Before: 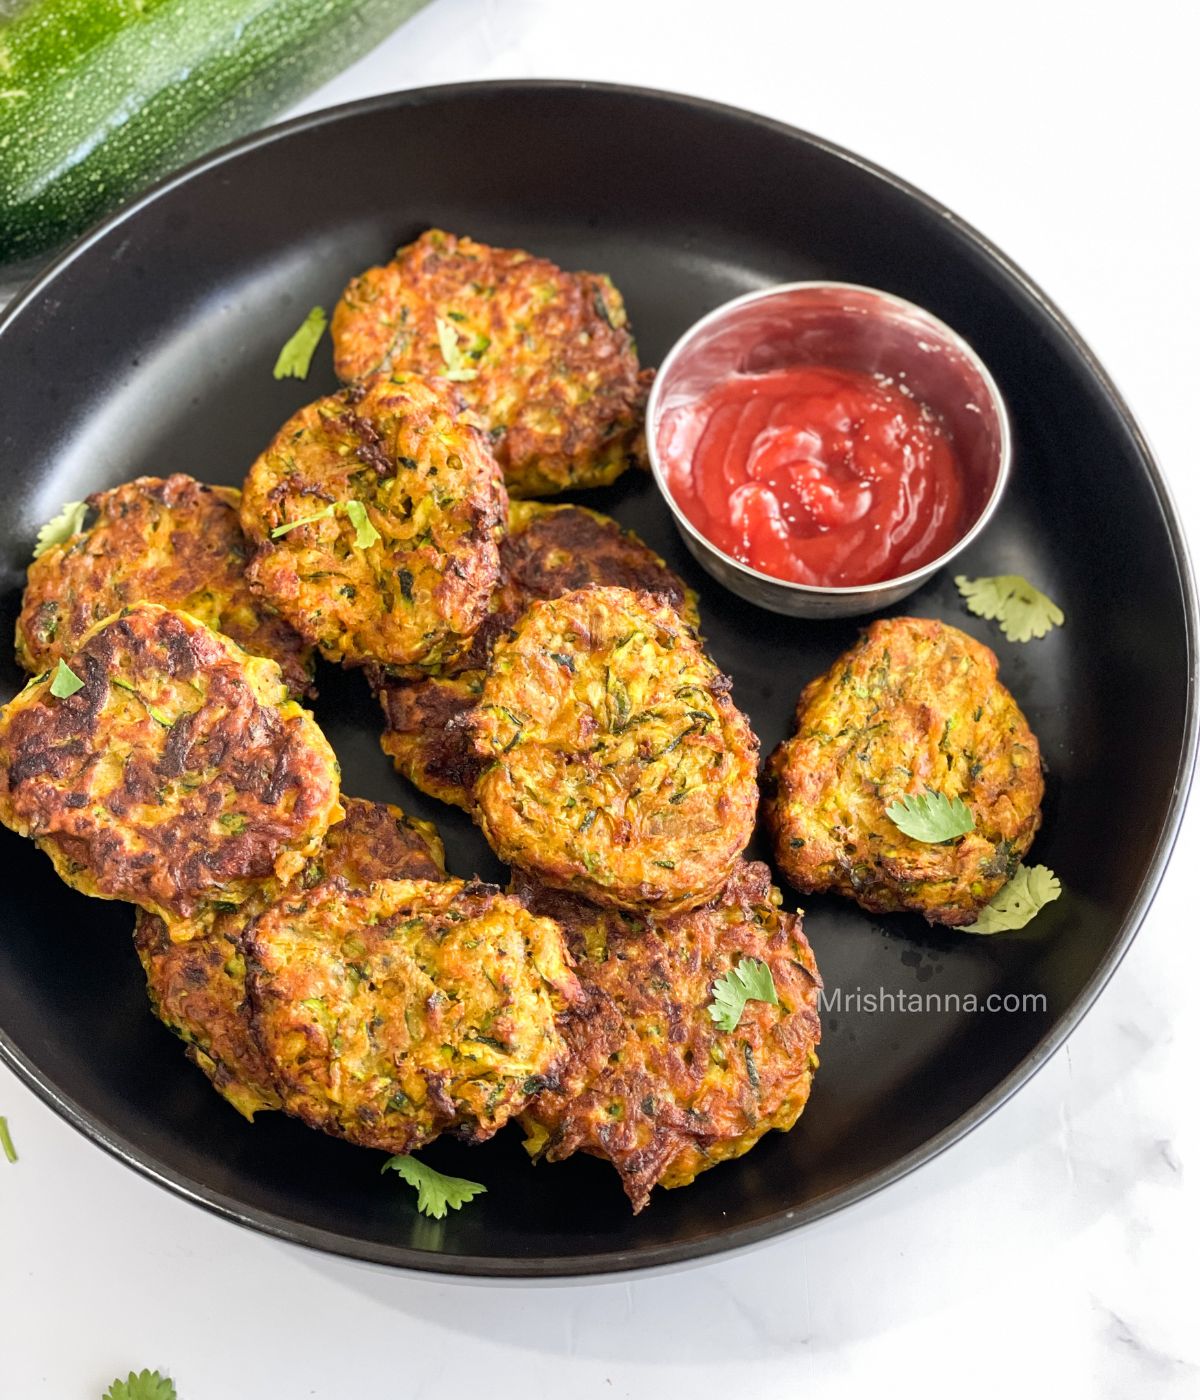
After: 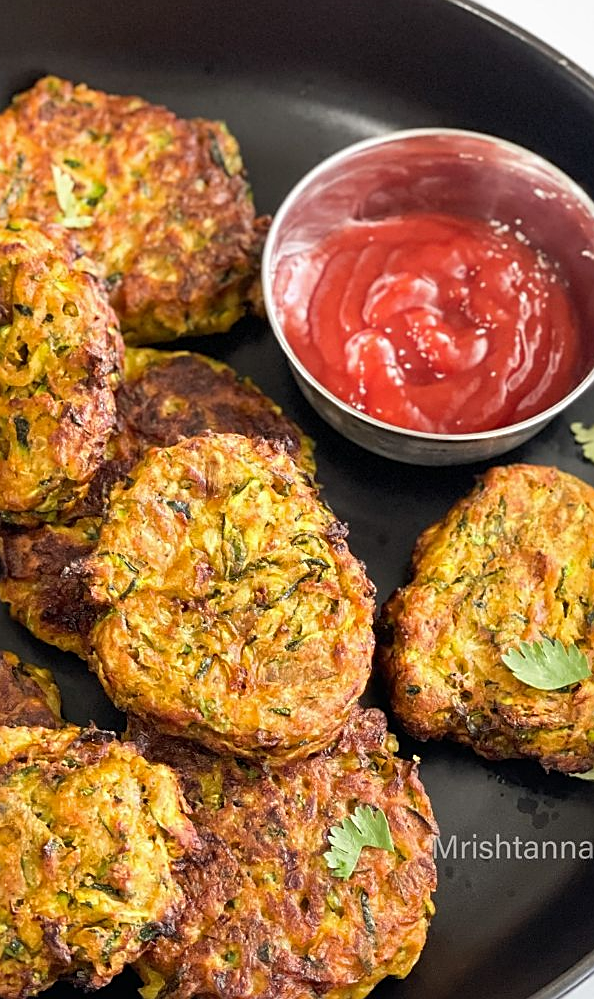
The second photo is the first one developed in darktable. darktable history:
sharpen: on, module defaults
crop: left 32.075%, top 10.976%, right 18.355%, bottom 17.596%
shadows and highlights: shadows 43.71, white point adjustment -1.46, soften with gaussian
